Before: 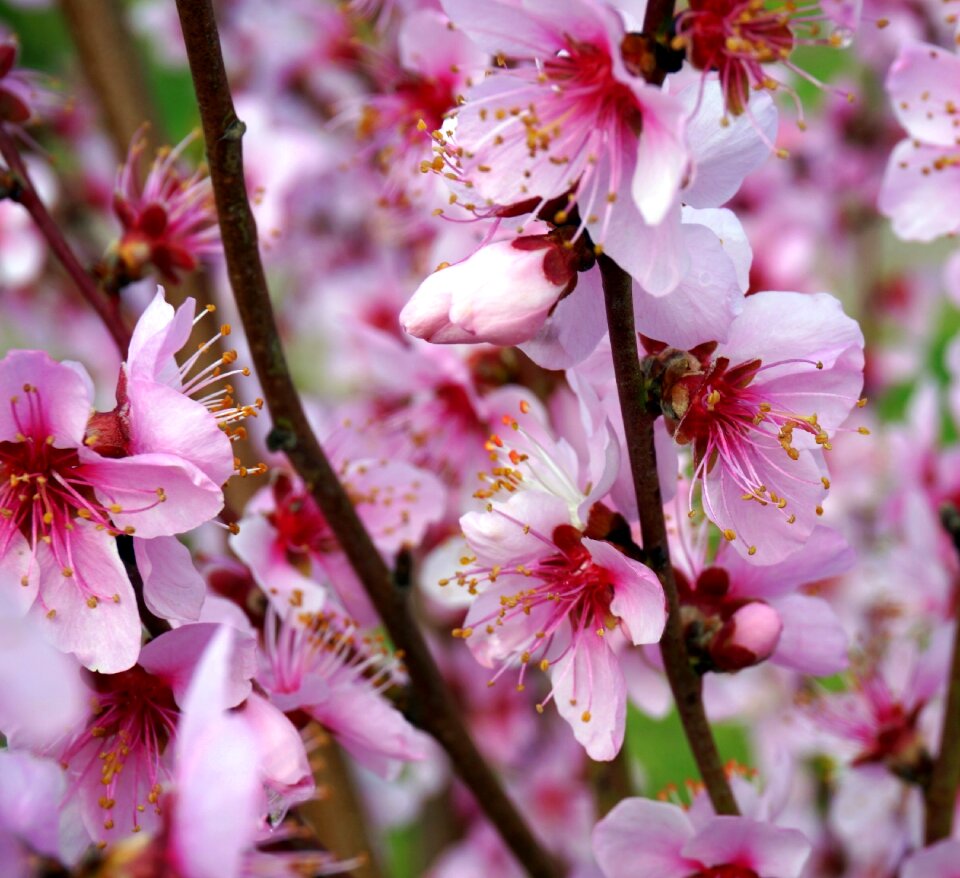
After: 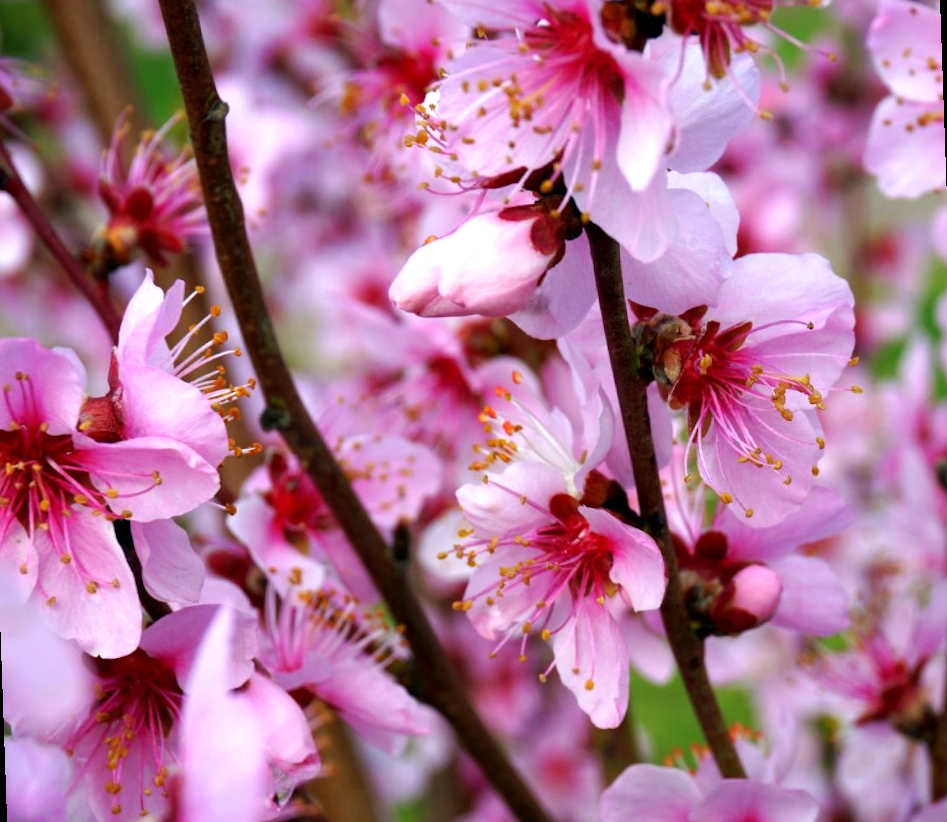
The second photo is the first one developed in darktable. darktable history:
white balance: red 1.05, blue 1.072
rotate and perspective: rotation -2°, crop left 0.022, crop right 0.978, crop top 0.049, crop bottom 0.951
